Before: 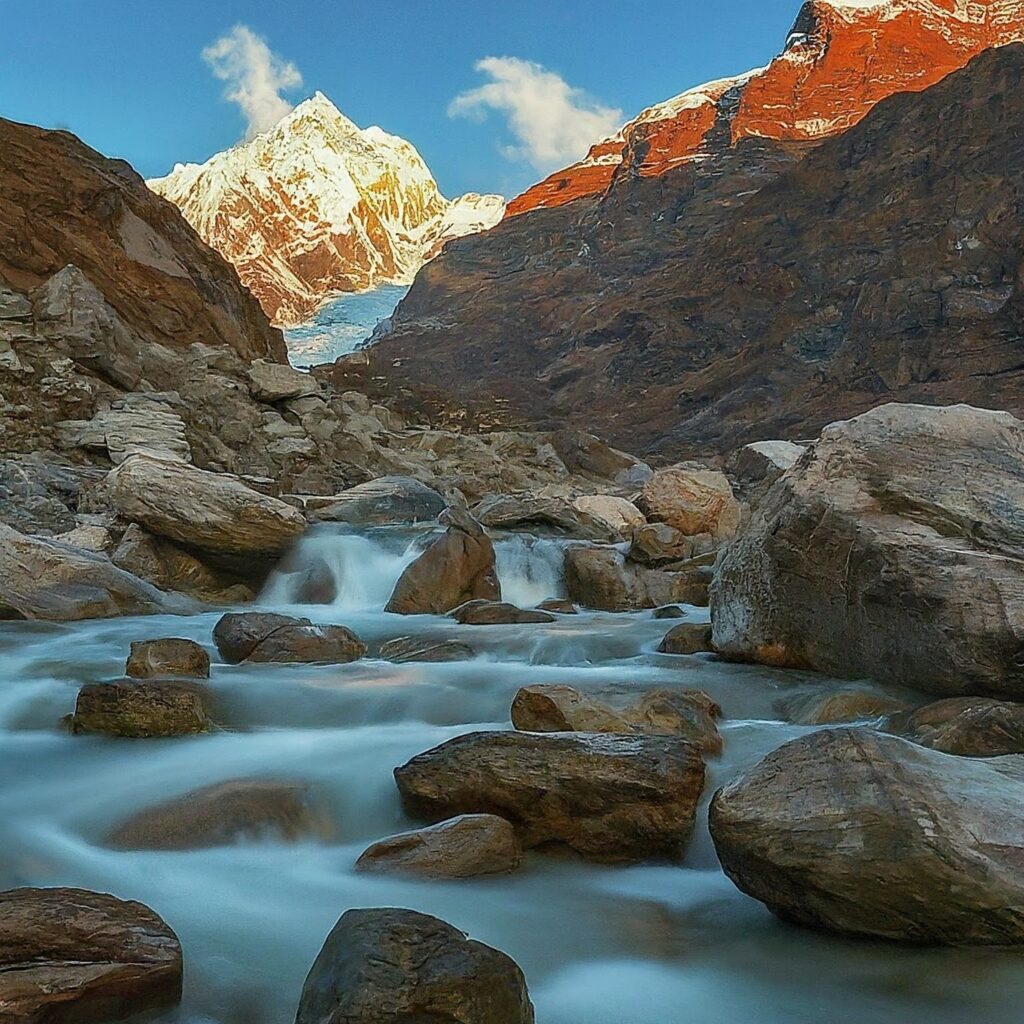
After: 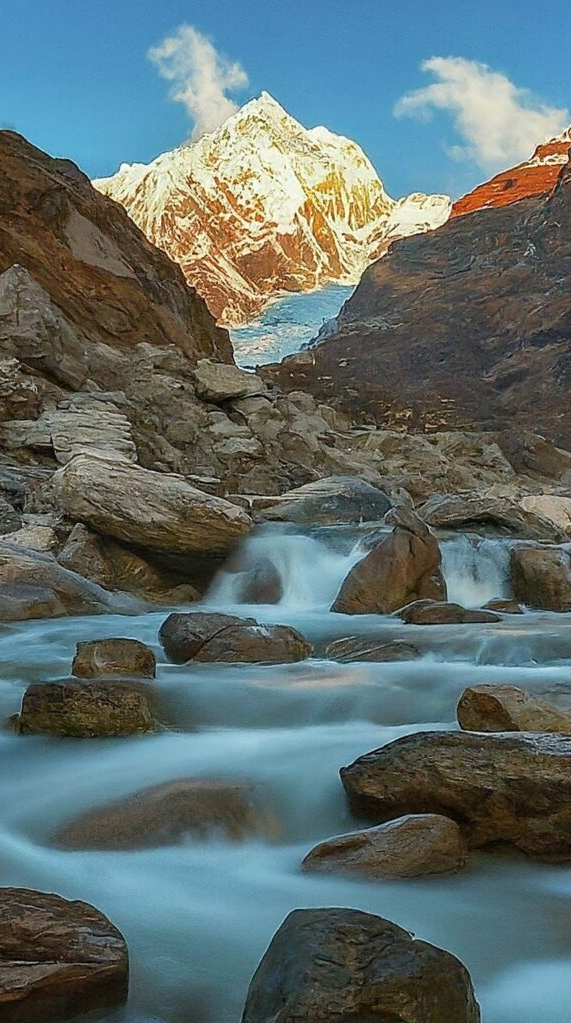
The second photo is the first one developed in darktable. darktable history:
crop: left 5.327%, right 38.867%
